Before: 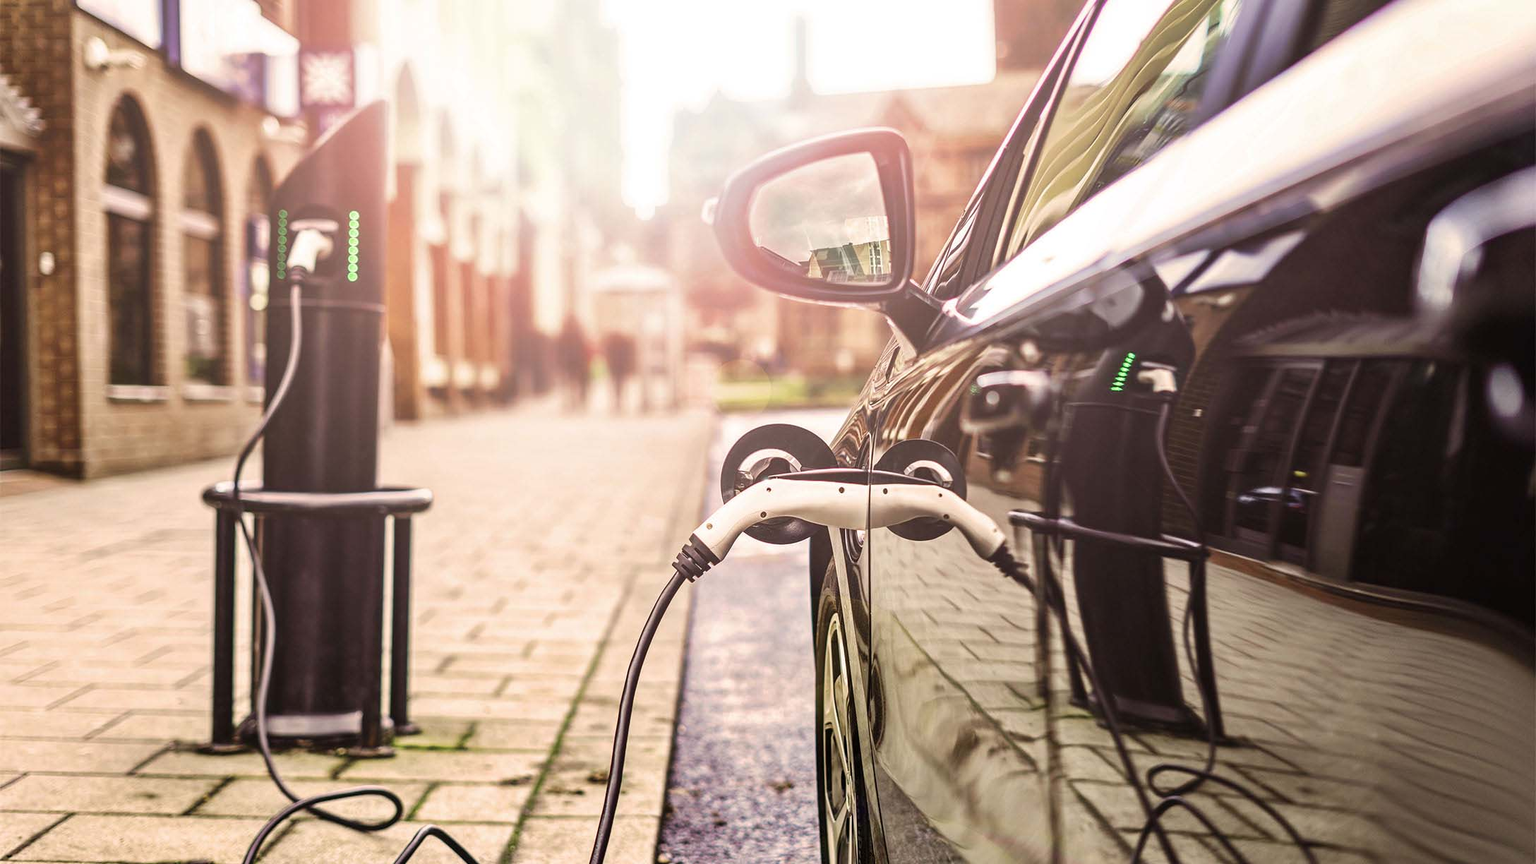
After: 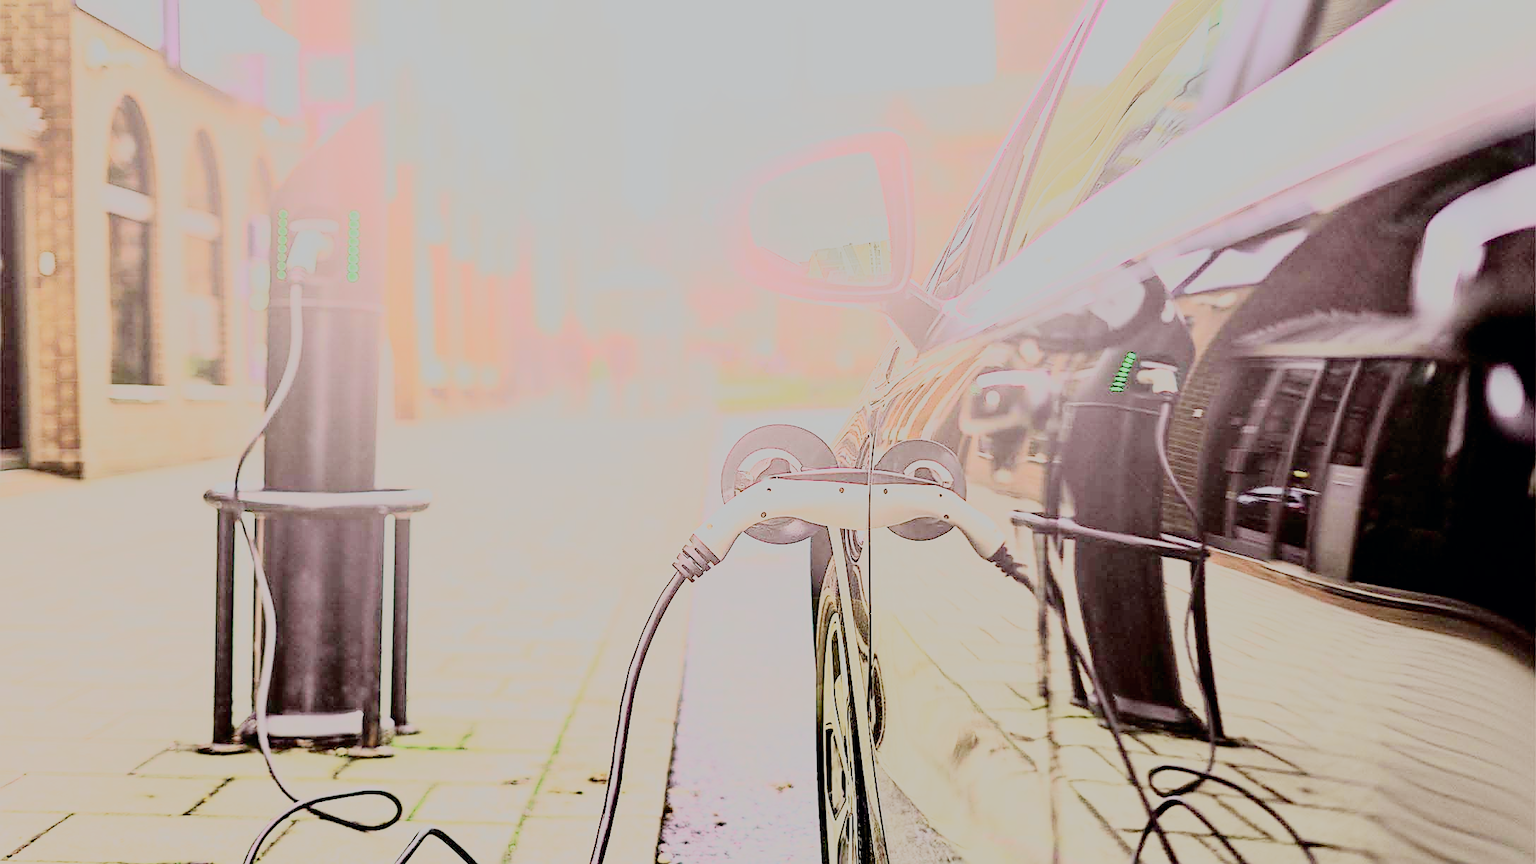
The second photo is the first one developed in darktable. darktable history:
tone curve: curves: ch0 [(0, 0) (0.051, 0.047) (0.102, 0.099) (0.228, 0.262) (0.446, 0.527) (0.695, 0.778) (0.908, 0.946) (1, 1)]; ch1 [(0, 0) (0.339, 0.298) (0.402, 0.363) (0.453, 0.413) (0.485, 0.469) (0.494, 0.493) (0.504, 0.501) (0.525, 0.533) (0.563, 0.591) (0.597, 0.631) (1, 1)]; ch2 [(0, 0) (0.48, 0.48) (0.504, 0.5) (0.539, 0.554) (0.59, 0.628) (0.642, 0.682) (0.824, 0.815) (1, 1)], color space Lab, independent channels, preserve colors none
exposure: black level correction 0, exposure 1 EV, compensate exposure bias true, compensate highlight preservation false
sharpen: amount 0.55
rgb curve: curves: ch0 [(0, 0) (0.21, 0.15) (0.24, 0.21) (0.5, 0.75) (0.75, 0.96) (0.89, 0.99) (1, 1)]; ch1 [(0, 0.02) (0.21, 0.13) (0.25, 0.2) (0.5, 0.67) (0.75, 0.9) (0.89, 0.97) (1, 1)]; ch2 [(0, 0.02) (0.21, 0.13) (0.25, 0.2) (0.5, 0.67) (0.75, 0.9) (0.89, 0.97) (1, 1)], compensate middle gray true
filmic rgb: white relative exposure 8 EV, threshold 3 EV, structure ↔ texture 100%, target black luminance 0%, hardness 2.44, latitude 76.53%, contrast 0.562, shadows ↔ highlights balance 0%, preserve chrominance no, color science v4 (2020), iterations of high-quality reconstruction 10, type of noise poissonian, enable highlight reconstruction true
